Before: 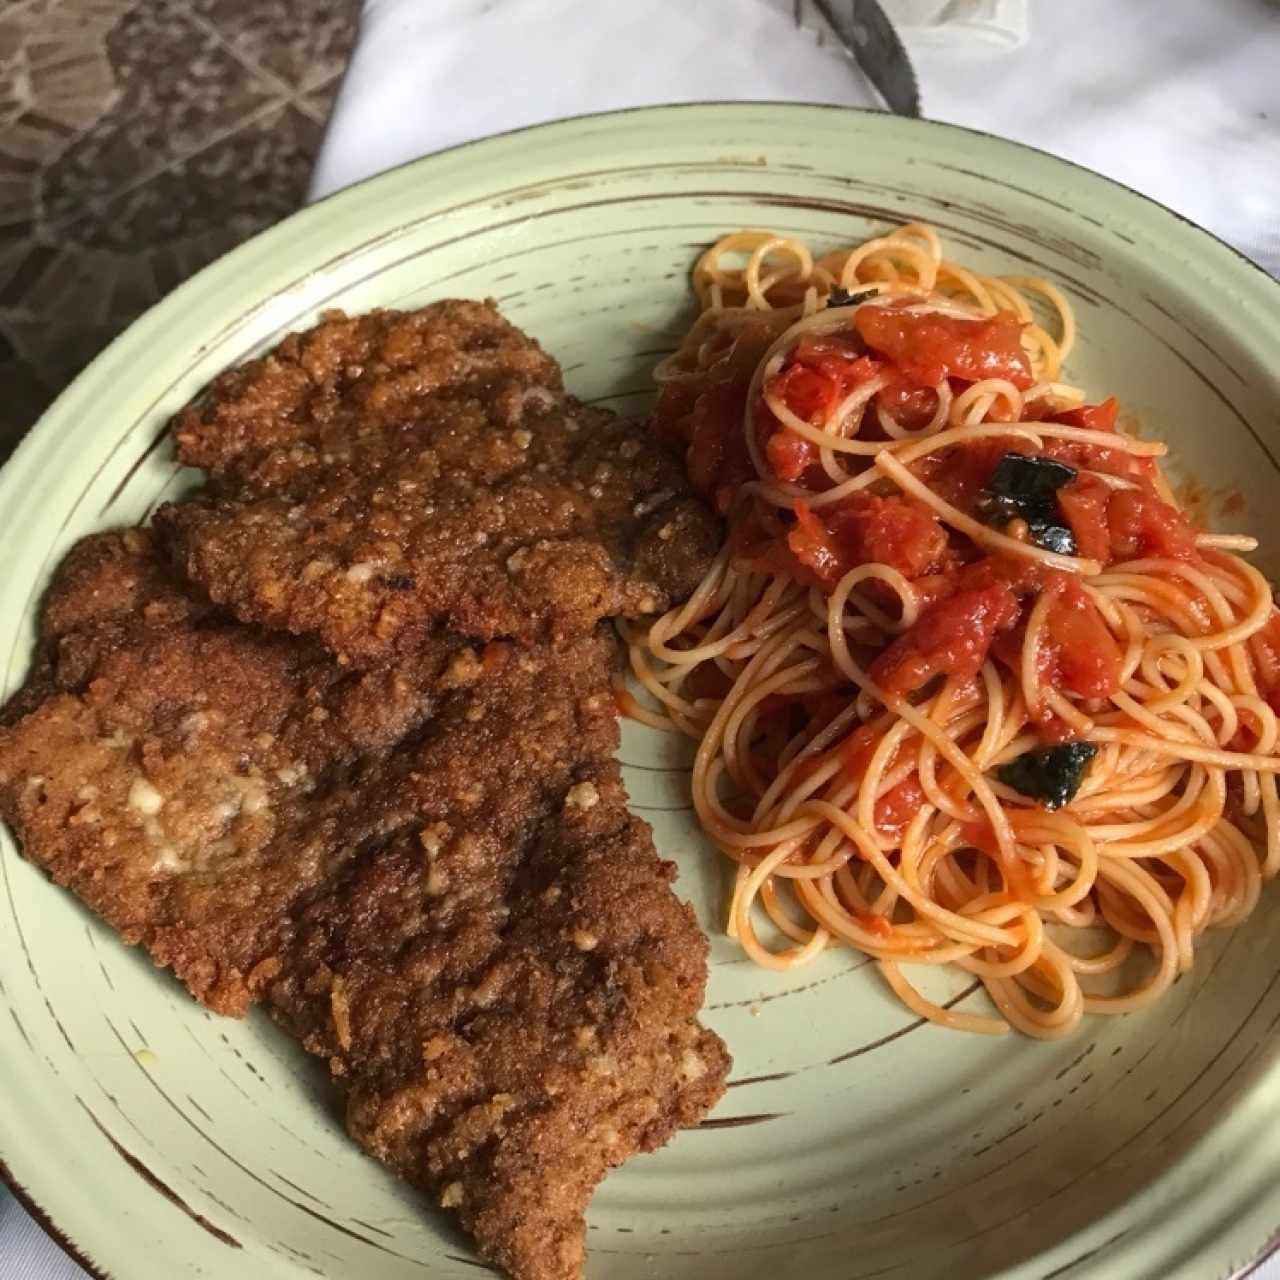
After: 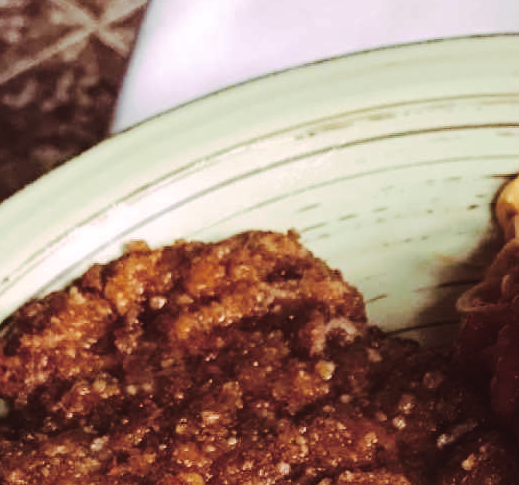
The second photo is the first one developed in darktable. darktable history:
crop: left 15.452%, top 5.459%, right 43.956%, bottom 56.62%
tone curve: curves: ch0 [(0, 0) (0.003, 0.054) (0.011, 0.057) (0.025, 0.056) (0.044, 0.062) (0.069, 0.071) (0.1, 0.088) (0.136, 0.111) (0.177, 0.146) (0.224, 0.19) (0.277, 0.261) (0.335, 0.363) (0.399, 0.458) (0.468, 0.562) (0.543, 0.653) (0.623, 0.725) (0.709, 0.801) (0.801, 0.853) (0.898, 0.915) (1, 1)], preserve colors none
split-toning: highlights › hue 298.8°, highlights › saturation 0.73, compress 41.76%
